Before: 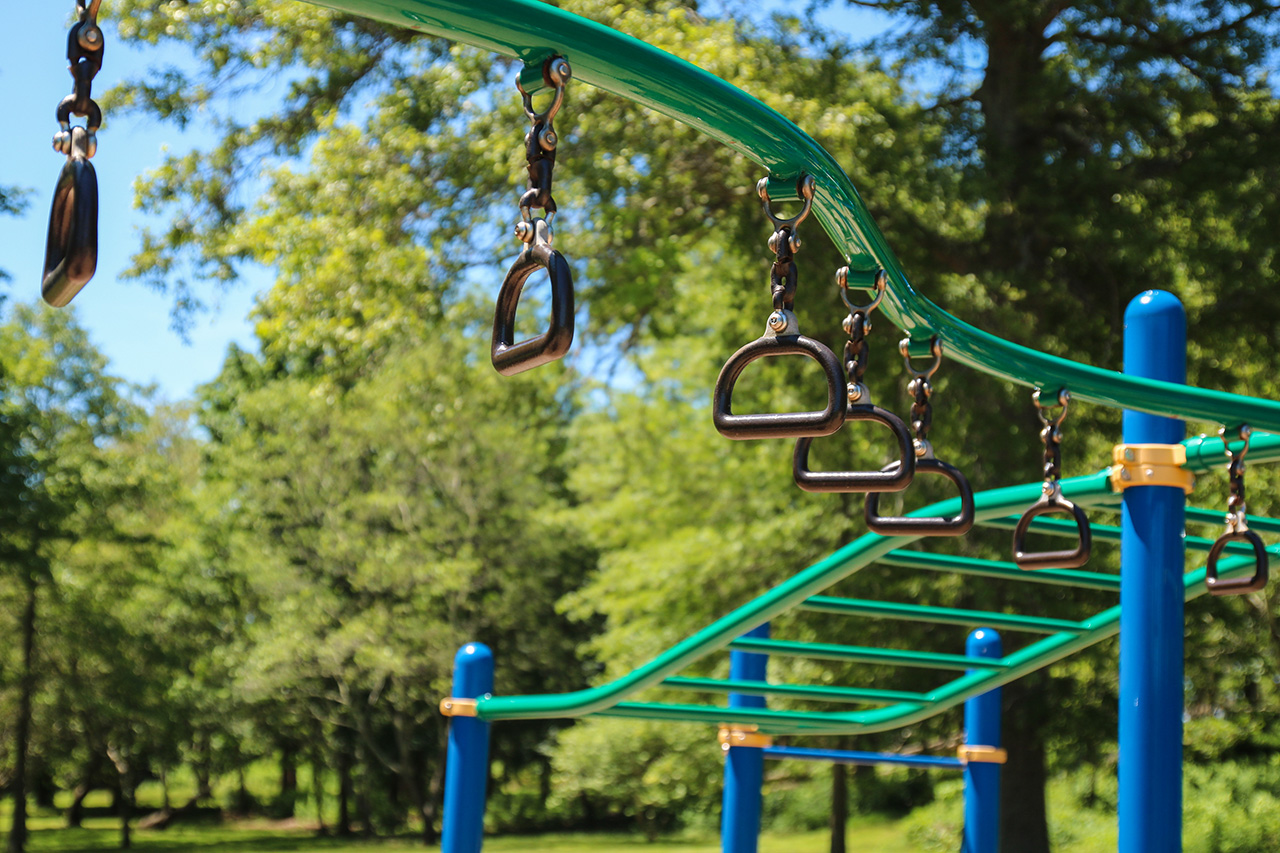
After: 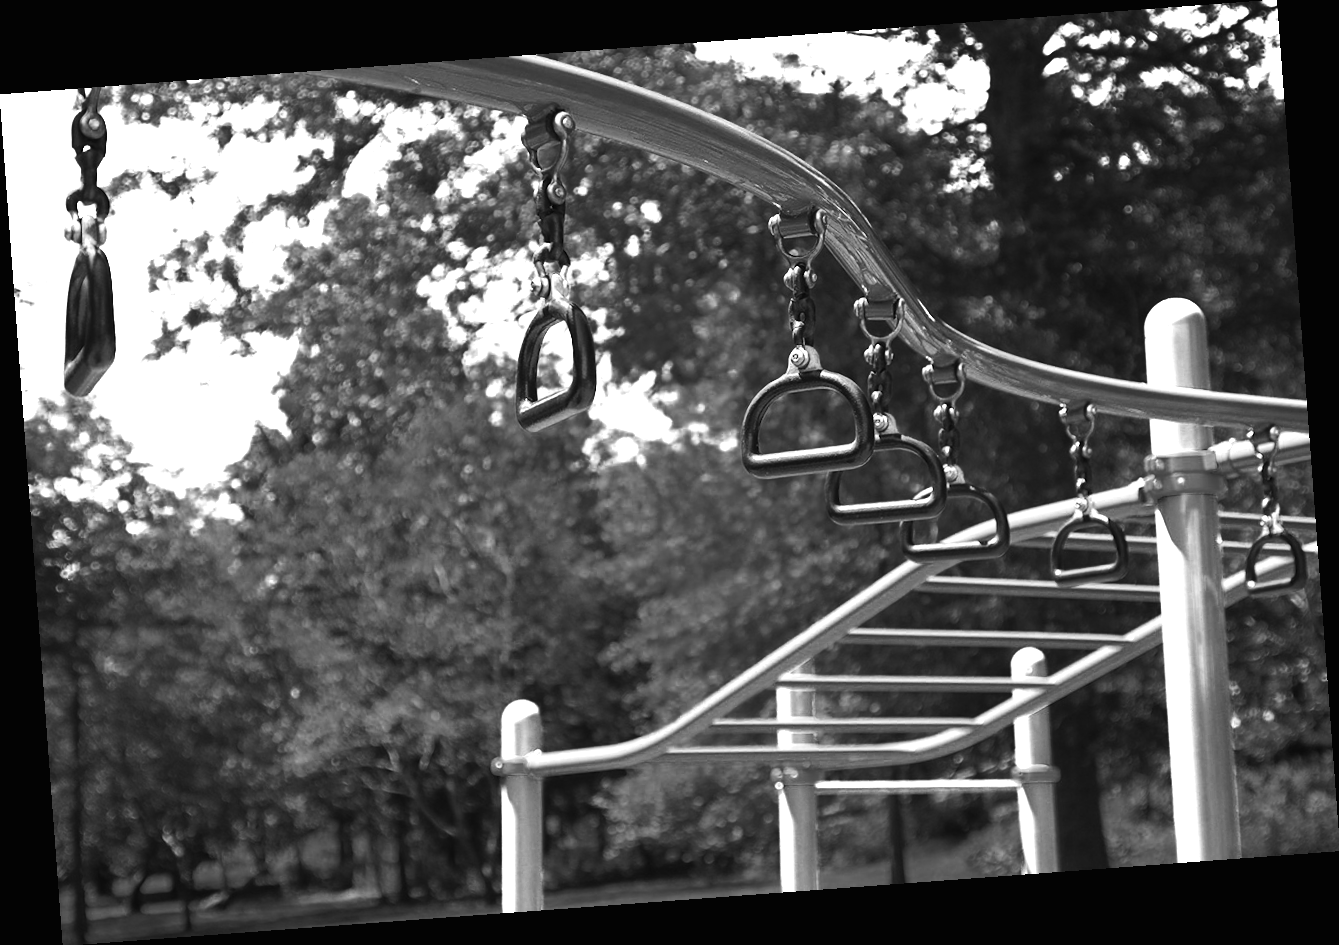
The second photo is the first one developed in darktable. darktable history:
rotate and perspective: rotation -4.25°, automatic cropping off
tone curve: curves: ch0 [(0, 0) (0.003, 0.008) (0.011, 0.011) (0.025, 0.018) (0.044, 0.028) (0.069, 0.039) (0.1, 0.056) (0.136, 0.081) (0.177, 0.118) (0.224, 0.164) (0.277, 0.223) (0.335, 0.3) (0.399, 0.399) (0.468, 0.51) (0.543, 0.618) (0.623, 0.71) (0.709, 0.79) (0.801, 0.865) (0.898, 0.93) (1, 1)], preserve colors none
exposure: black level correction 0, exposure 1 EV, compensate exposure bias true, compensate highlight preservation false
color zones: curves: ch0 [(0.287, 0.048) (0.493, 0.484) (0.737, 0.816)]; ch1 [(0, 0) (0.143, 0) (0.286, 0) (0.429, 0) (0.571, 0) (0.714, 0) (0.857, 0)]
